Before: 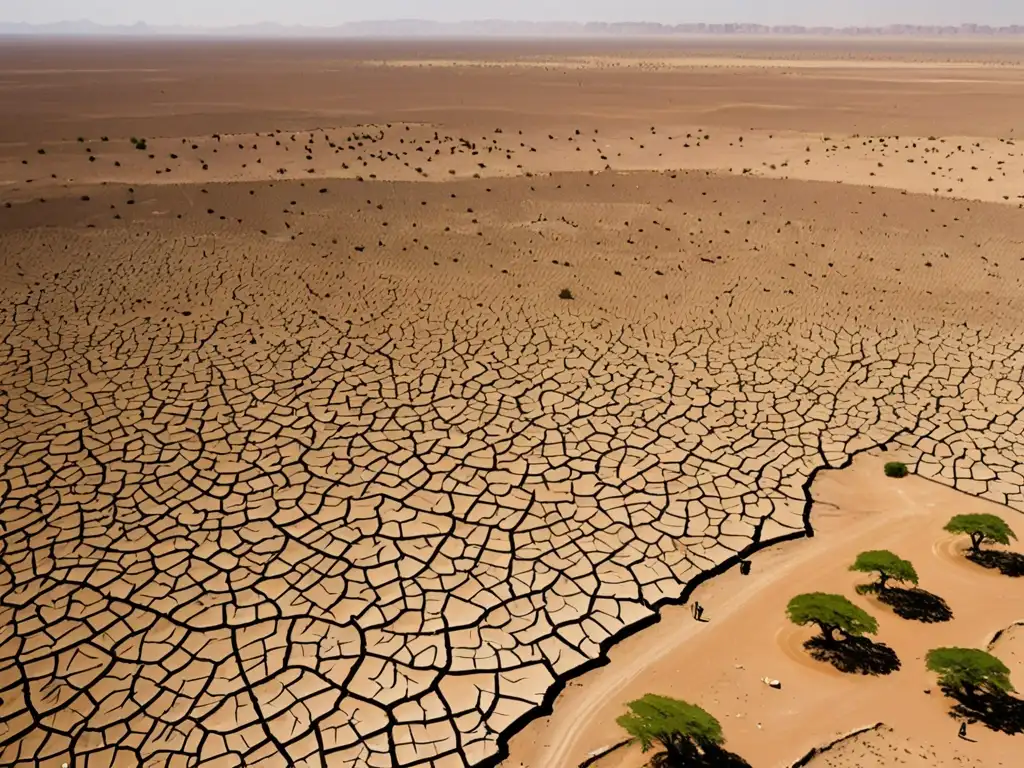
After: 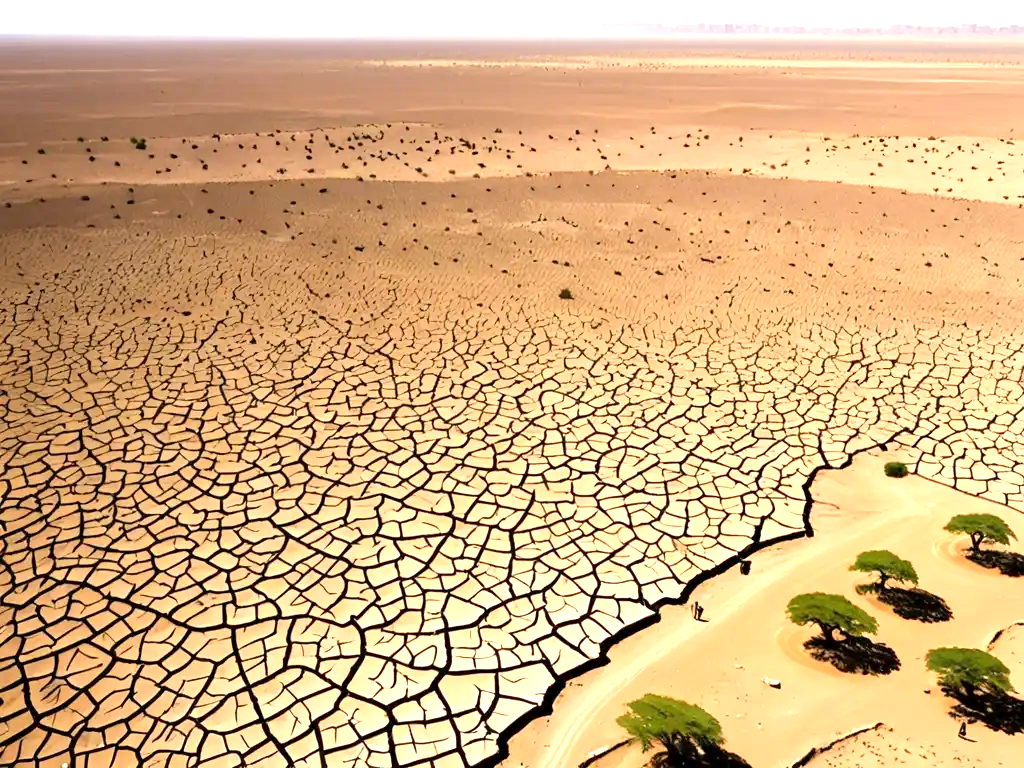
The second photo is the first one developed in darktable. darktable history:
exposure: black level correction 0.001, exposure 1.132 EV, compensate exposure bias true, compensate highlight preservation false
